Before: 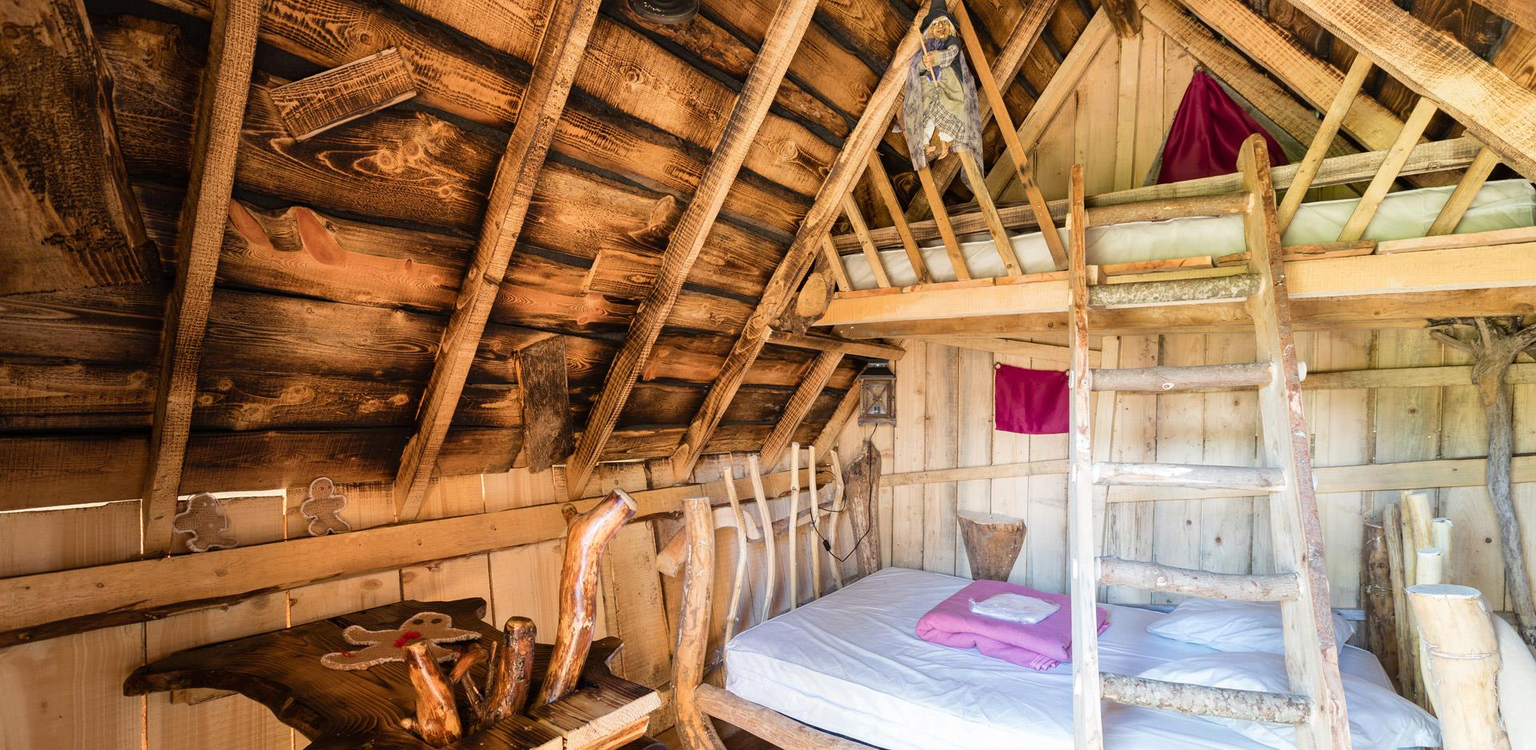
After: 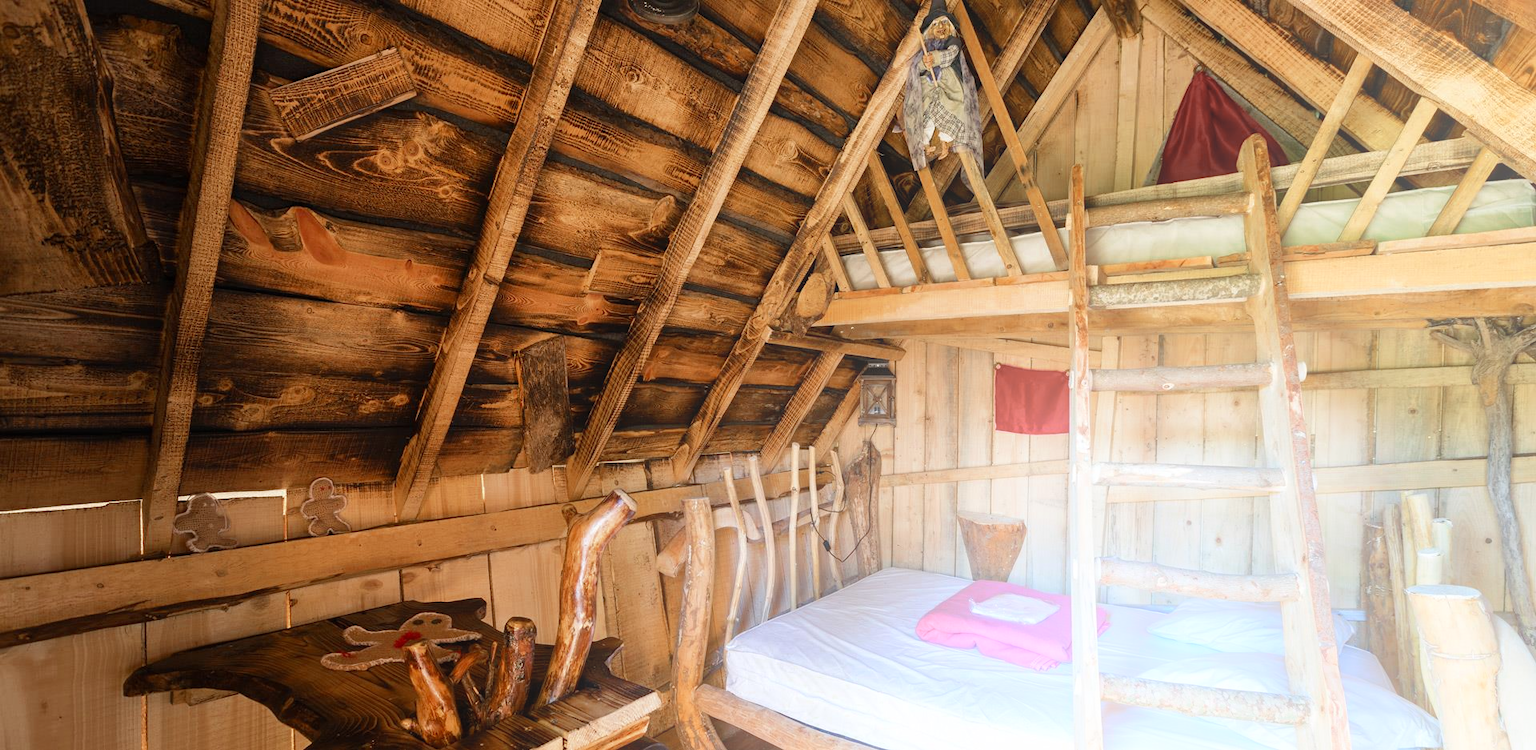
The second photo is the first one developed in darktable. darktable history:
color zones: curves: ch0 [(0, 0.5) (0.125, 0.4) (0.25, 0.5) (0.375, 0.4) (0.5, 0.4) (0.625, 0.6) (0.75, 0.6) (0.875, 0.5)]; ch1 [(0, 0.4) (0.125, 0.5) (0.25, 0.4) (0.375, 0.4) (0.5, 0.4) (0.625, 0.4) (0.75, 0.5) (0.875, 0.4)]; ch2 [(0, 0.6) (0.125, 0.5) (0.25, 0.5) (0.375, 0.6) (0.5, 0.6) (0.625, 0.5) (0.75, 0.5) (0.875, 0.5)]
bloom: size 38%, threshold 95%, strength 30%
